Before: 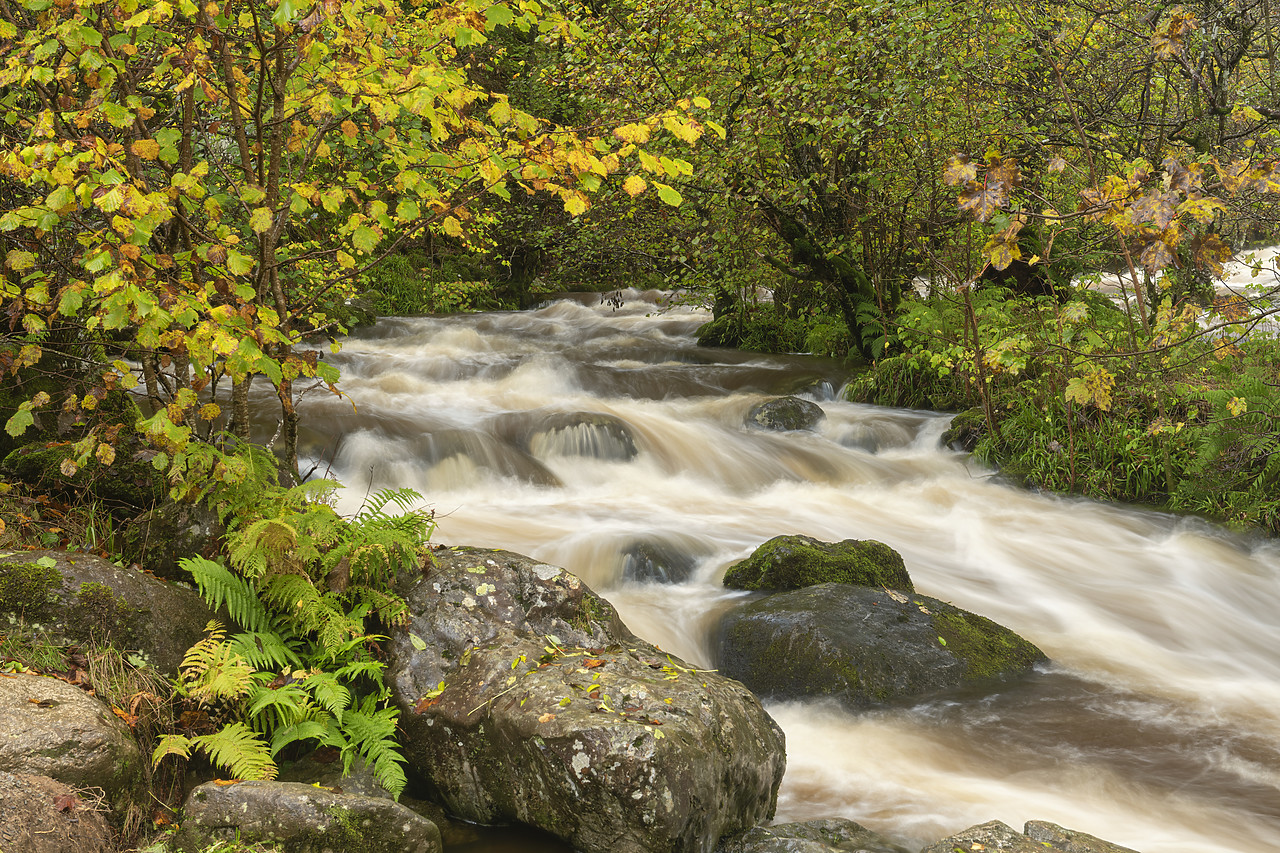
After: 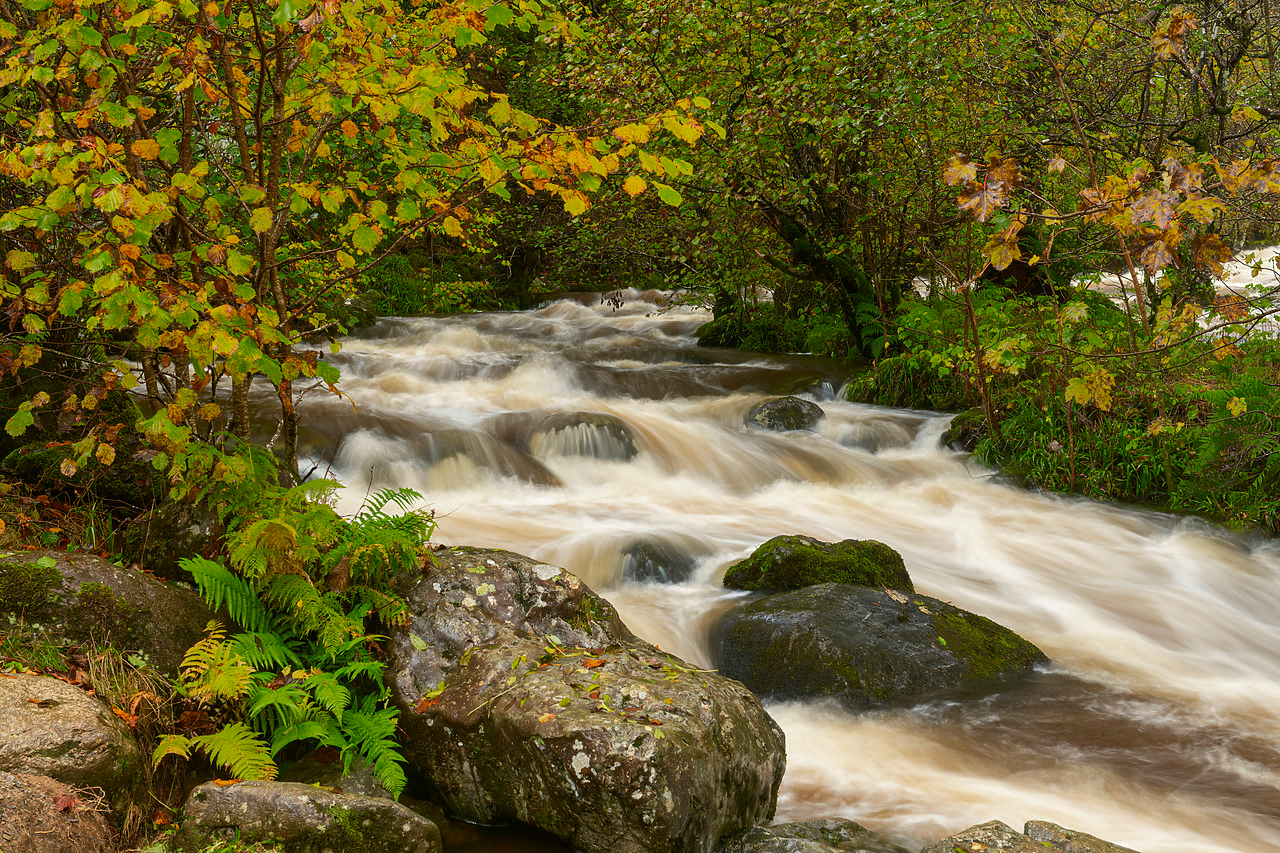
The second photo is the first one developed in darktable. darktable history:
contrast brightness saturation: contrast 0.128, brightness -0.05, saturation 0.151
color zones: curves: ch0 [(0.203, 0.433) (0.607, 0.517) (0.697, 0.696) (0.705, 0.897)]
